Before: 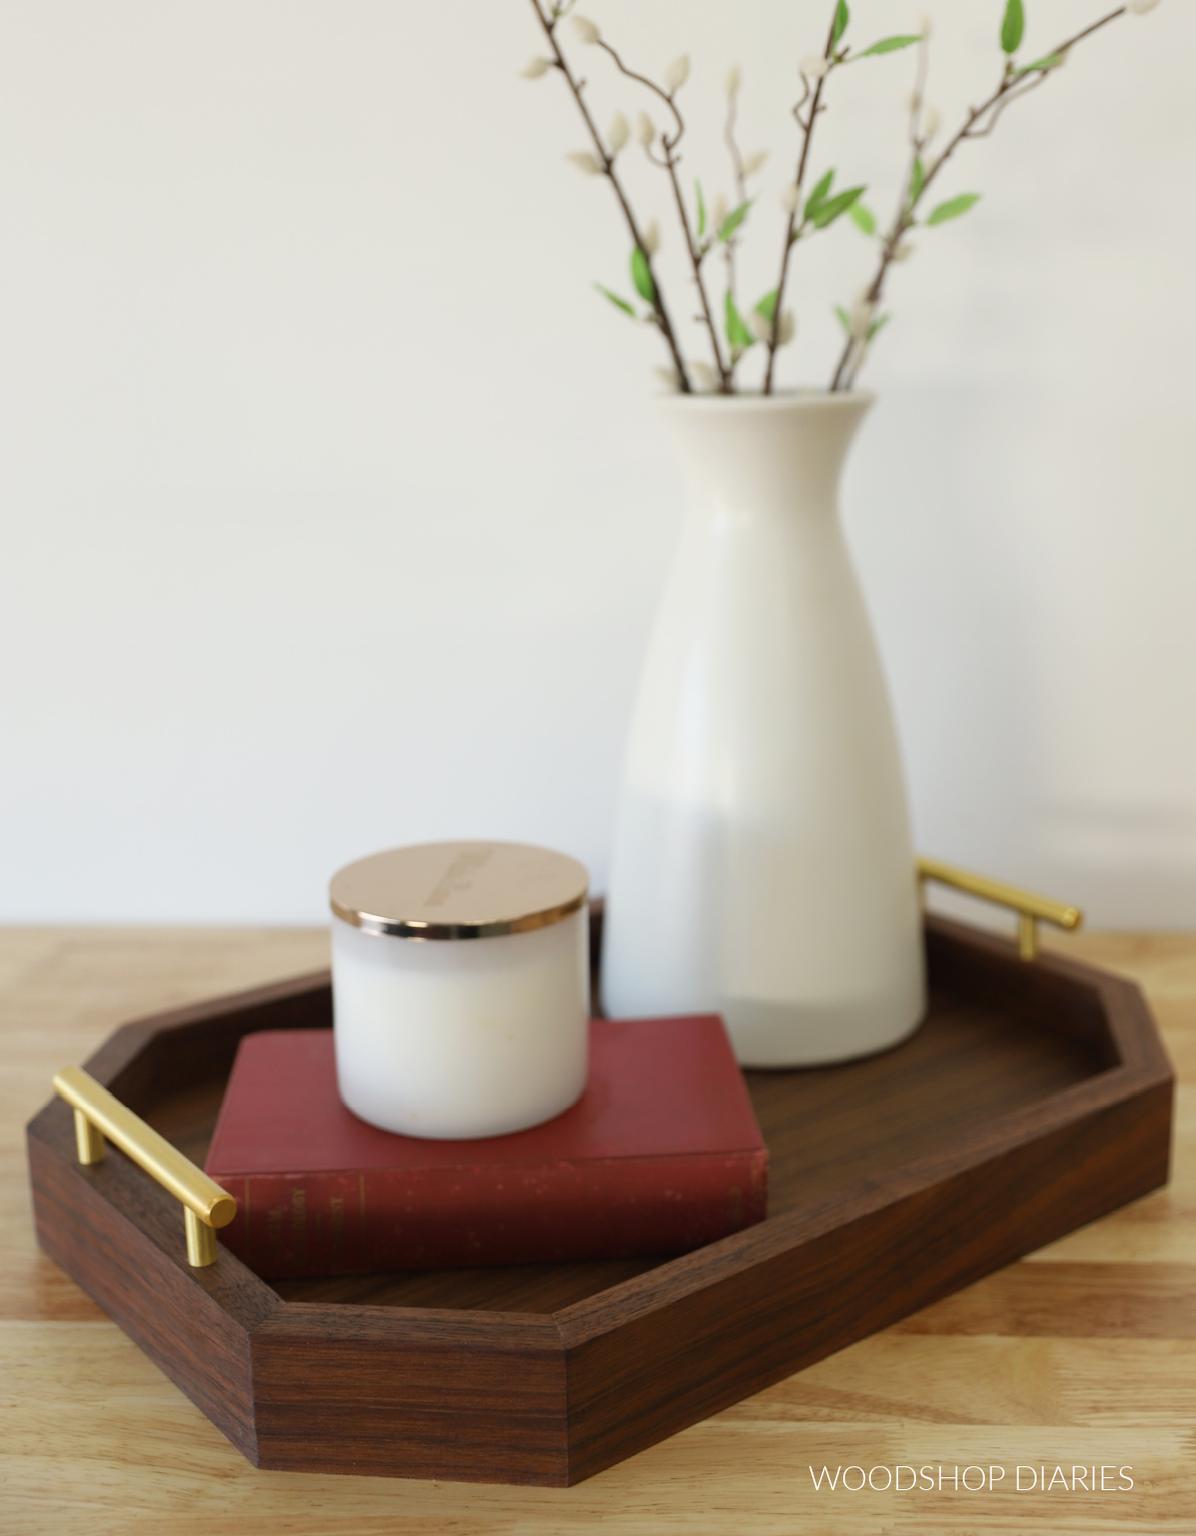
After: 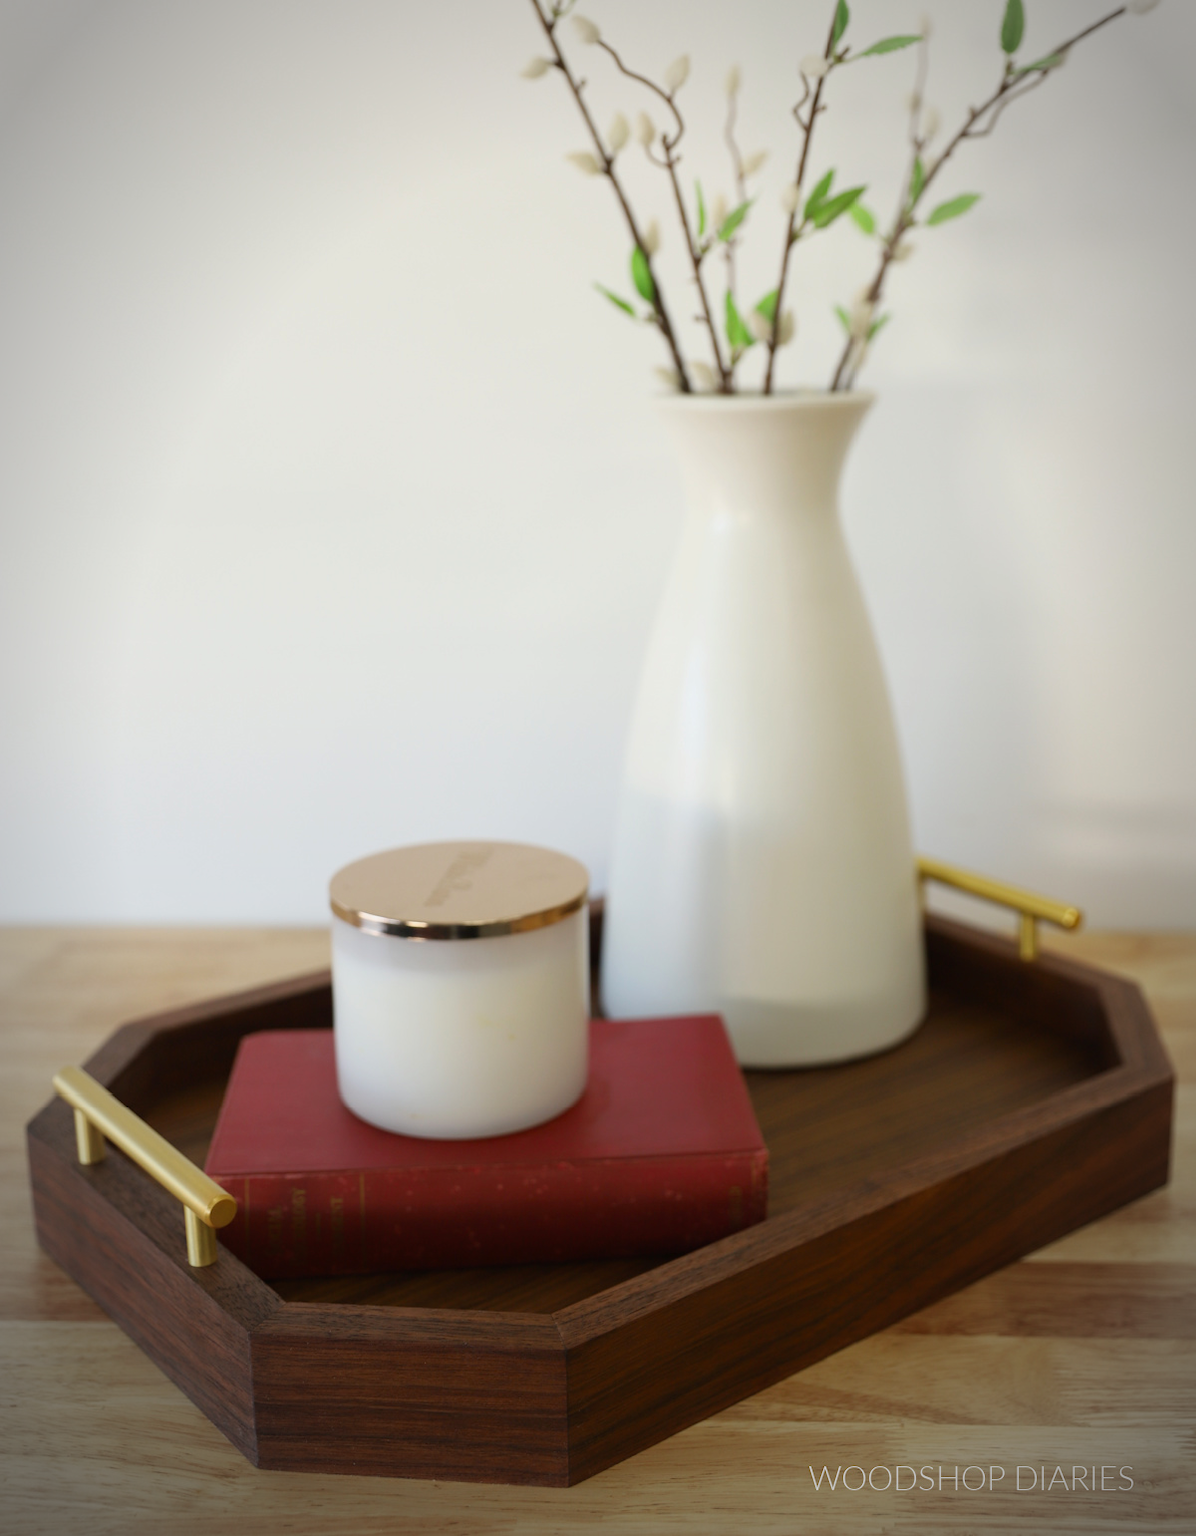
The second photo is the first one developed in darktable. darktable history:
contrast brightness saturation: contrast 0.04, saturation 0.16
vignetting: automatic ratio true
base curve: exposure shift 0, preserve colors none
graduated density: rotation -180°, offset 24.95
